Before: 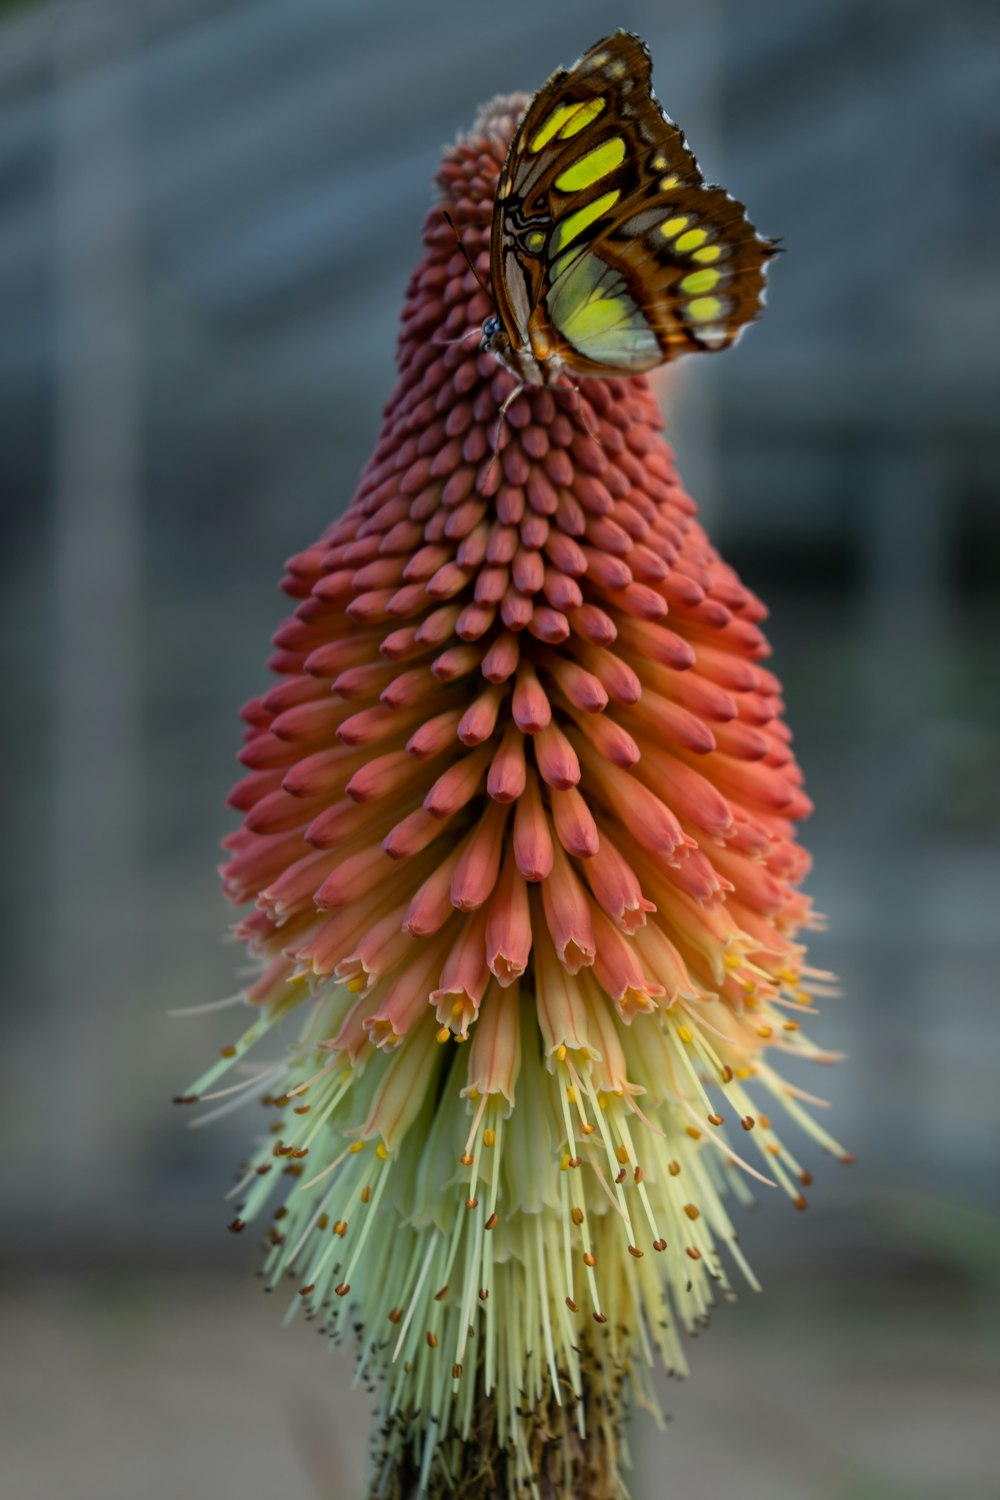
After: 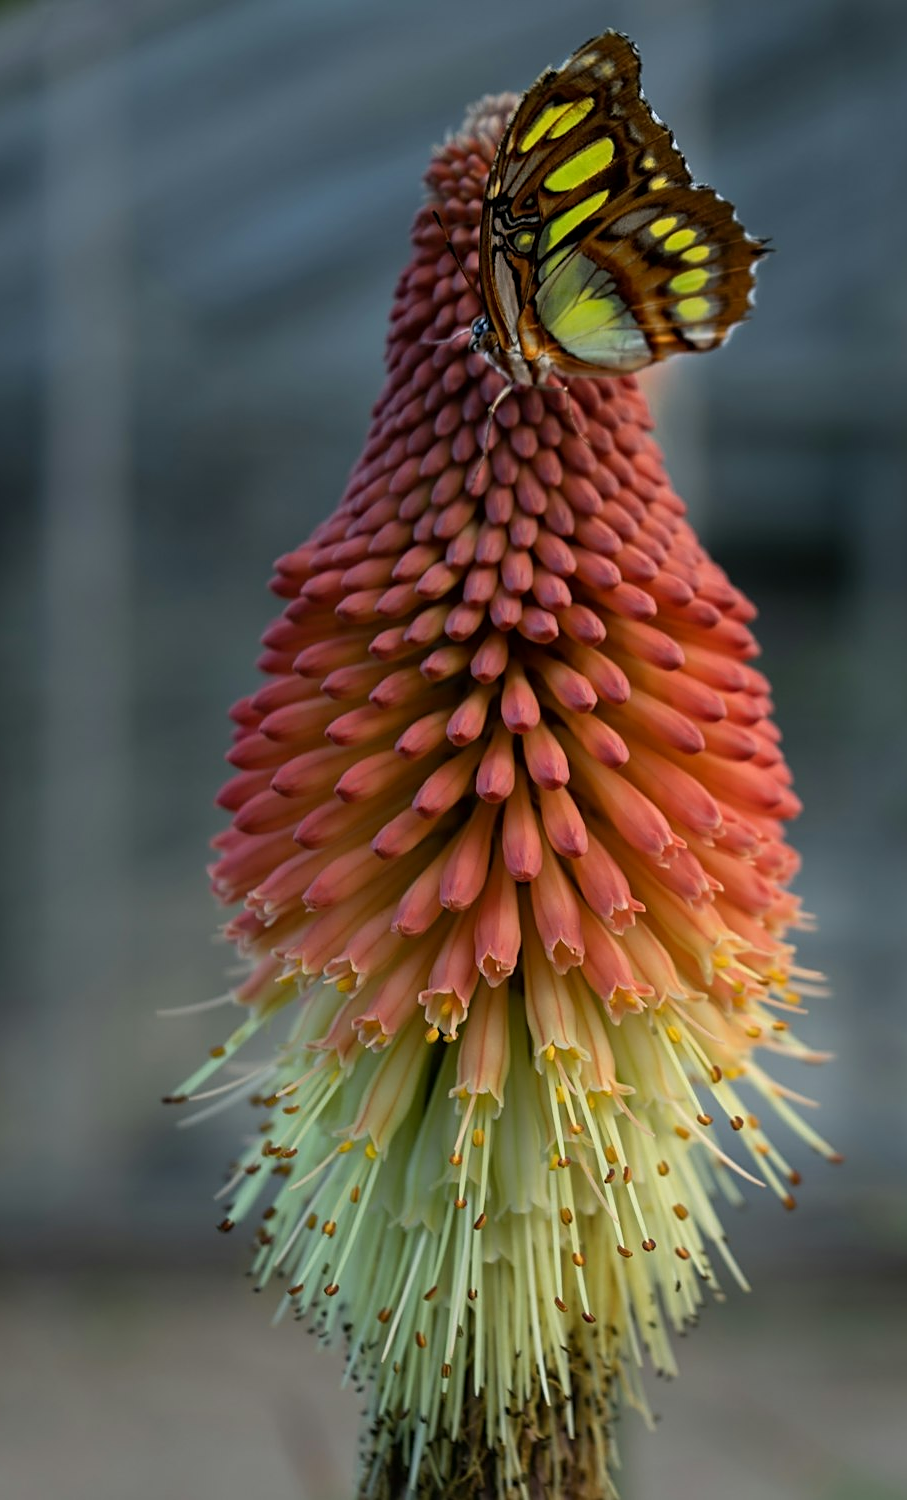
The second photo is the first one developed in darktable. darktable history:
crop and rotate: left 1.174%, right 8.061%
sharpen: on, module defaults
